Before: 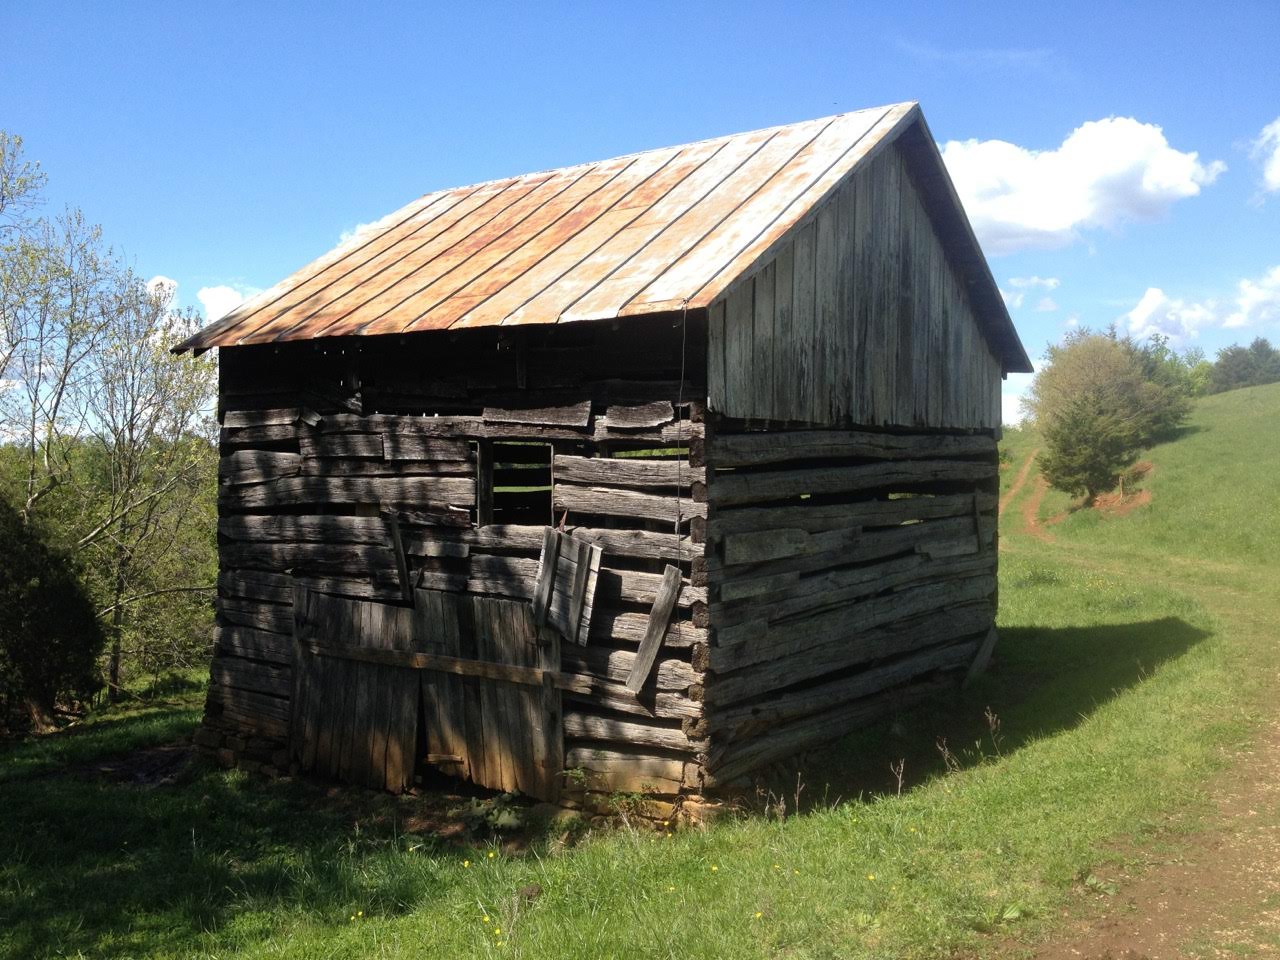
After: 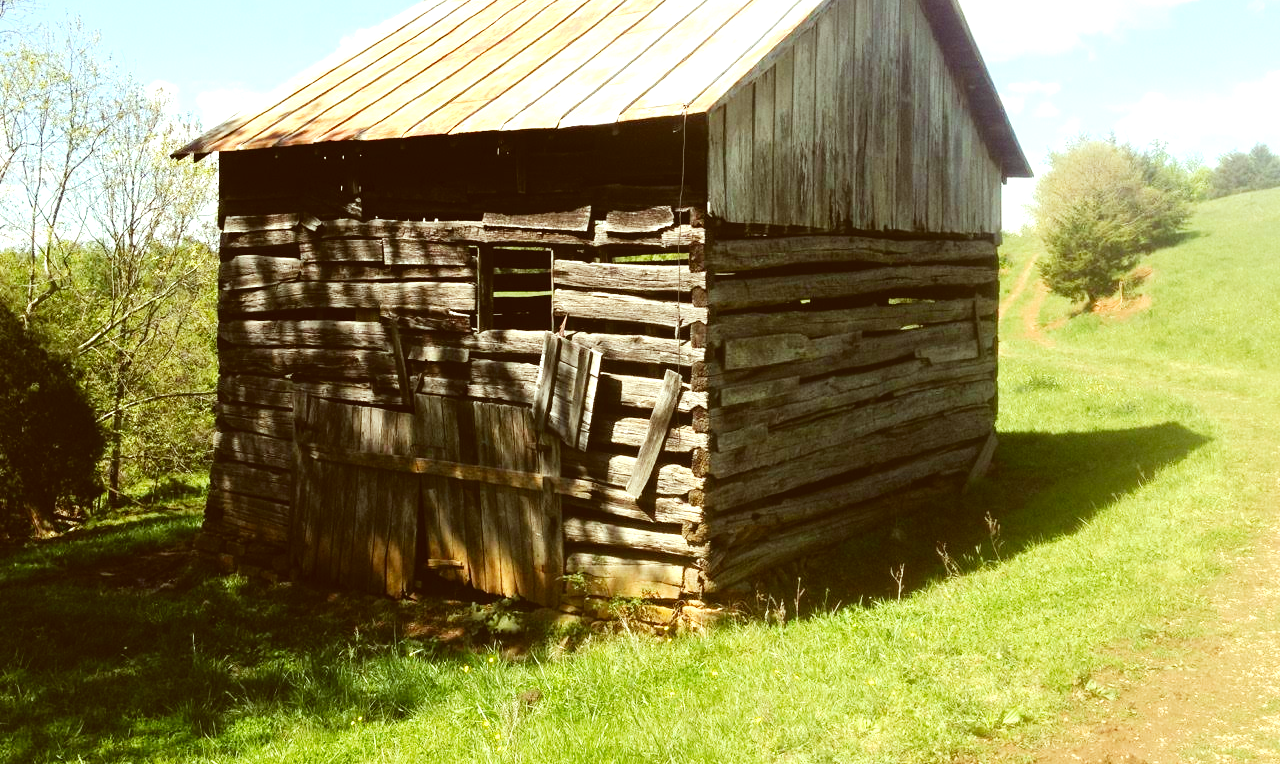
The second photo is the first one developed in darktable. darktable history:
tone curve: curves: ch0 [(0, 0.047) (0.15, 0.127) (0.46, 0.466) (0.751, 0.788) (1, 0.961)]; ch1 [(0, 0) (0.43, 0.408) (0.476, 0.469) (0.505, 0.501) (0.553, 0.557) (0.592, 0.58) (0.631, 0.625) (1, 1)]; ch2 [(0, 0) (0.505, 0.495) (0.55, 0.557) (0.583, 0.573) (1, 1)], preserve colors none
color correction: highlights a* -6.15, highlights b* 9.27, shadows a* 10.54, shadows b* 23.6
crop and rotate: top 20.345%
color calibration: illuminant same as pipeline (D50), adaptation XYZ, x 0.345, y 0.357, temperature 5003.25 K
exposure: exposure 1.222 EV, compensate highlight preservation false
